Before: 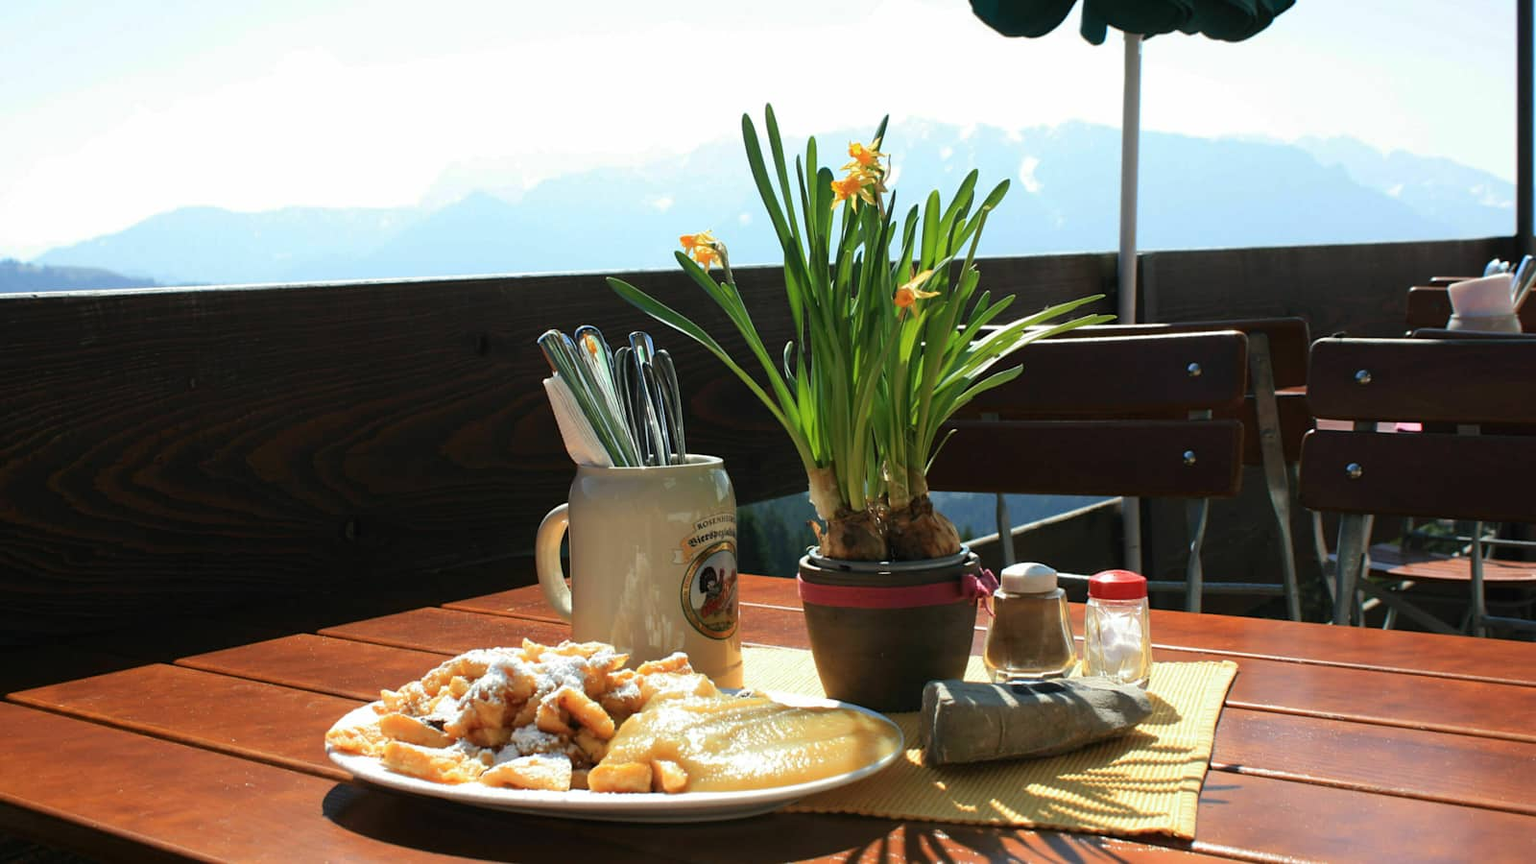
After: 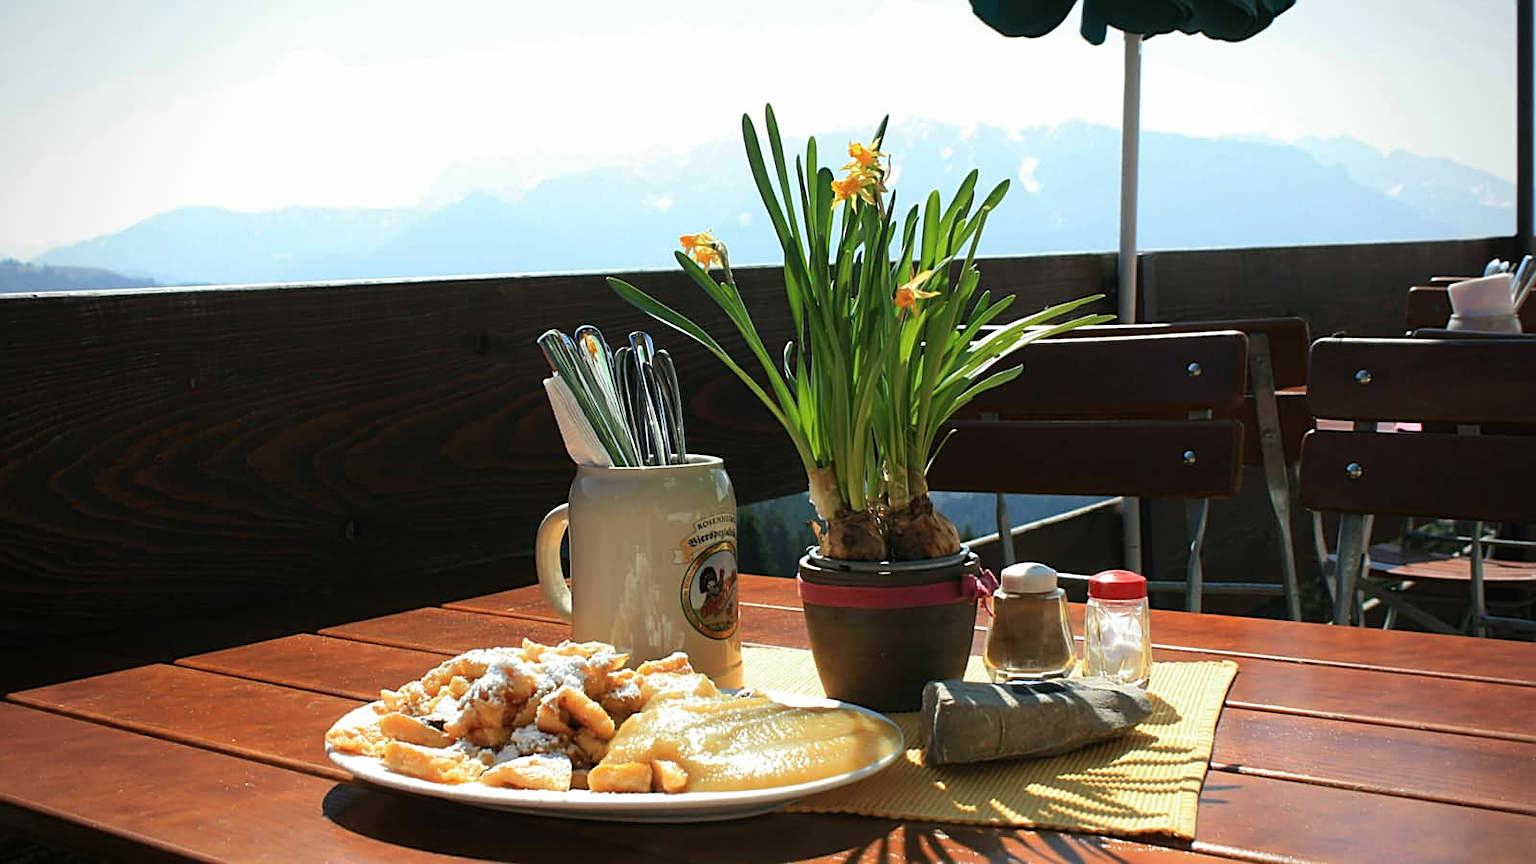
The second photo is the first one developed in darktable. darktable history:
vignetting: fall-off radius 62.72%
sharpen: on, module defaults
